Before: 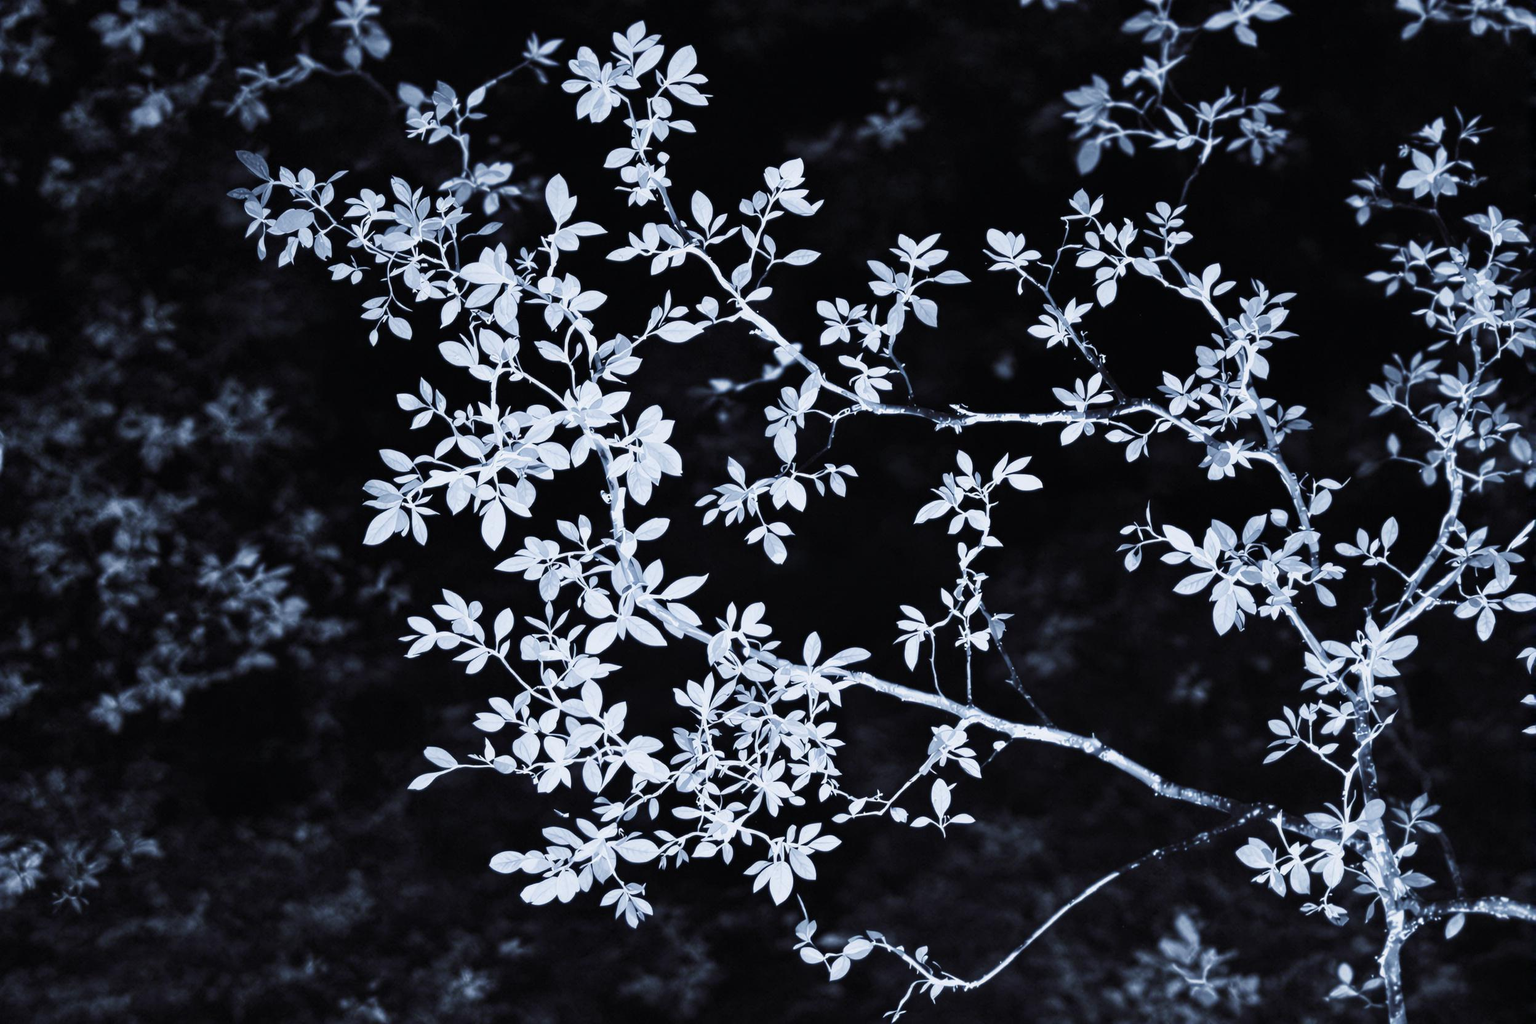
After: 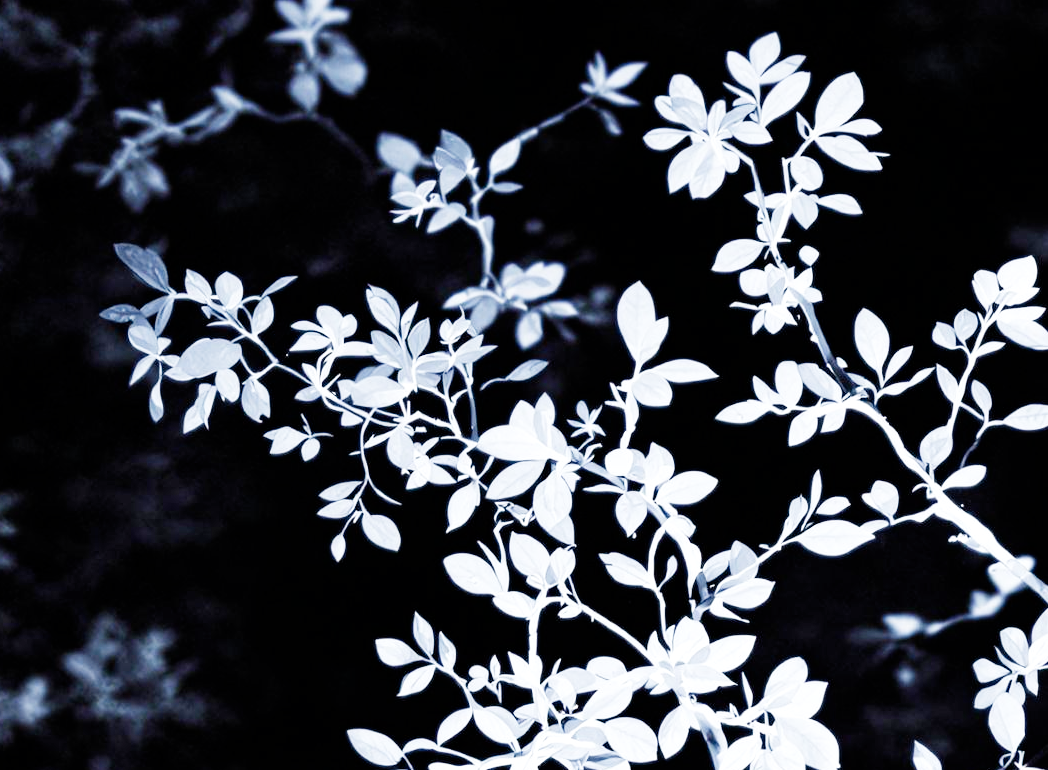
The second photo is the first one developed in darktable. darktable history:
crop and rotate: left 10.817%, top 0.062%, right 47.194%, bottom 53.626%
exposure: black level correction 0, exposure 1.9 EV, compensate highlight preservation false
filmic rgb: middle gray luminance 29%, black relative exposure -10.3 EV, white relative exposure 5.5 EV, threshold 6 EV, target black luminance 0%, hardness 3.95, latitude 2.04%, contrast 1.132, highlights saturation mix 5%, shadows ↔ highlights balance 15.11%, add noise in highlights 0, preserve chrominance no, color science v3 (2019), use custom middle-gray values true, iterations of high-quality reconstruction 0, contrast in highlights soft, enable highlight reconstruction true
